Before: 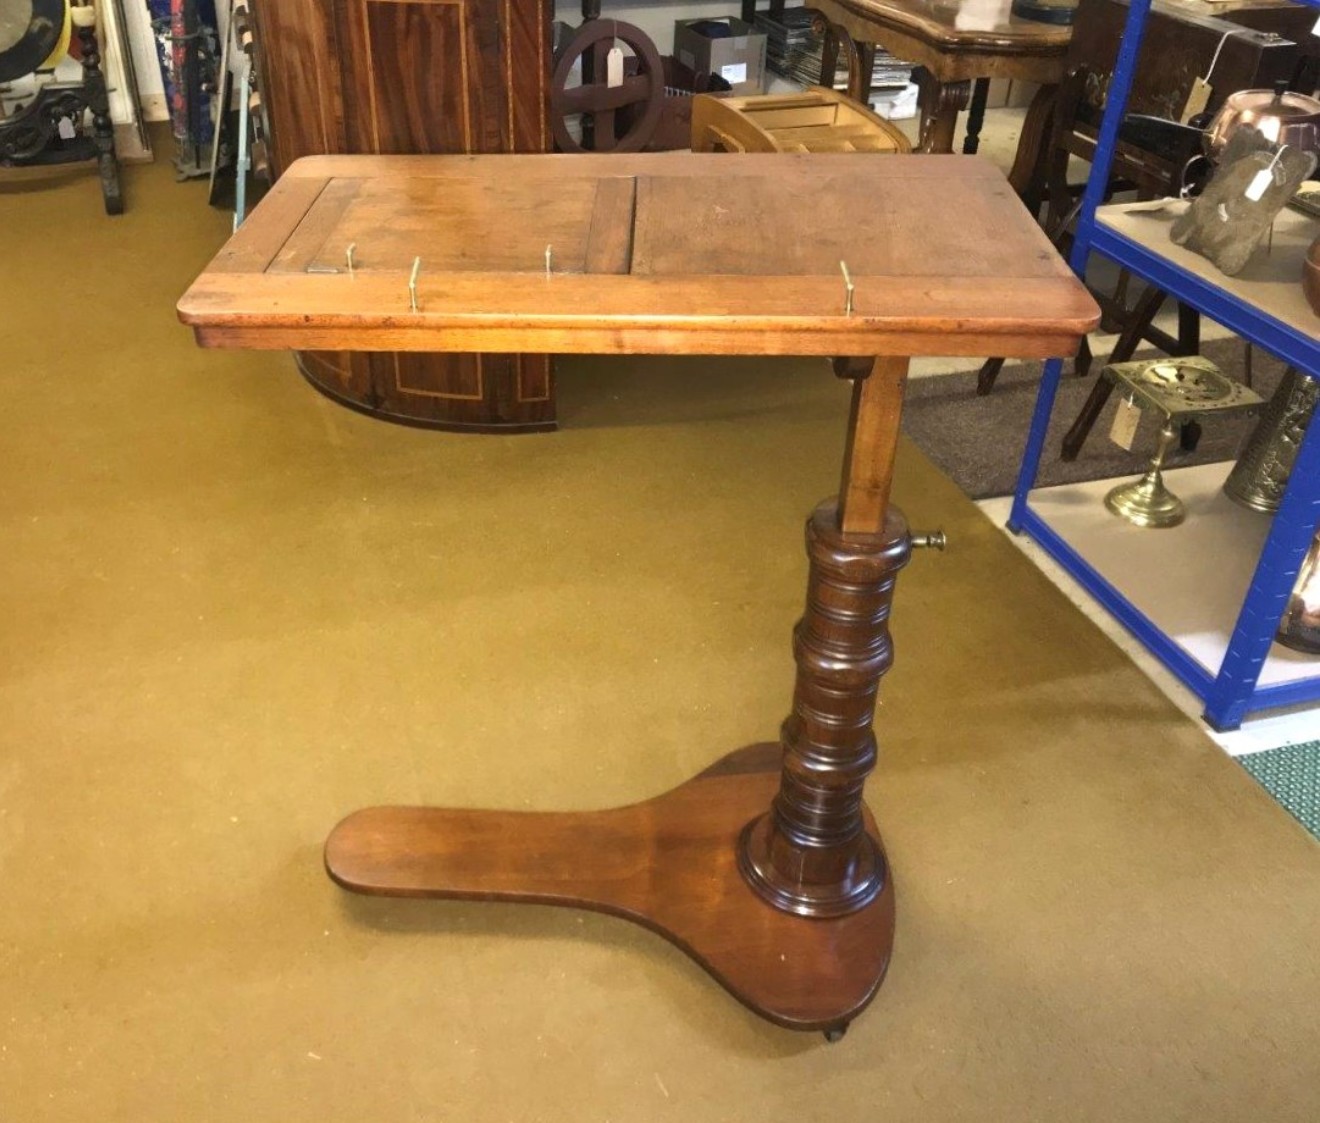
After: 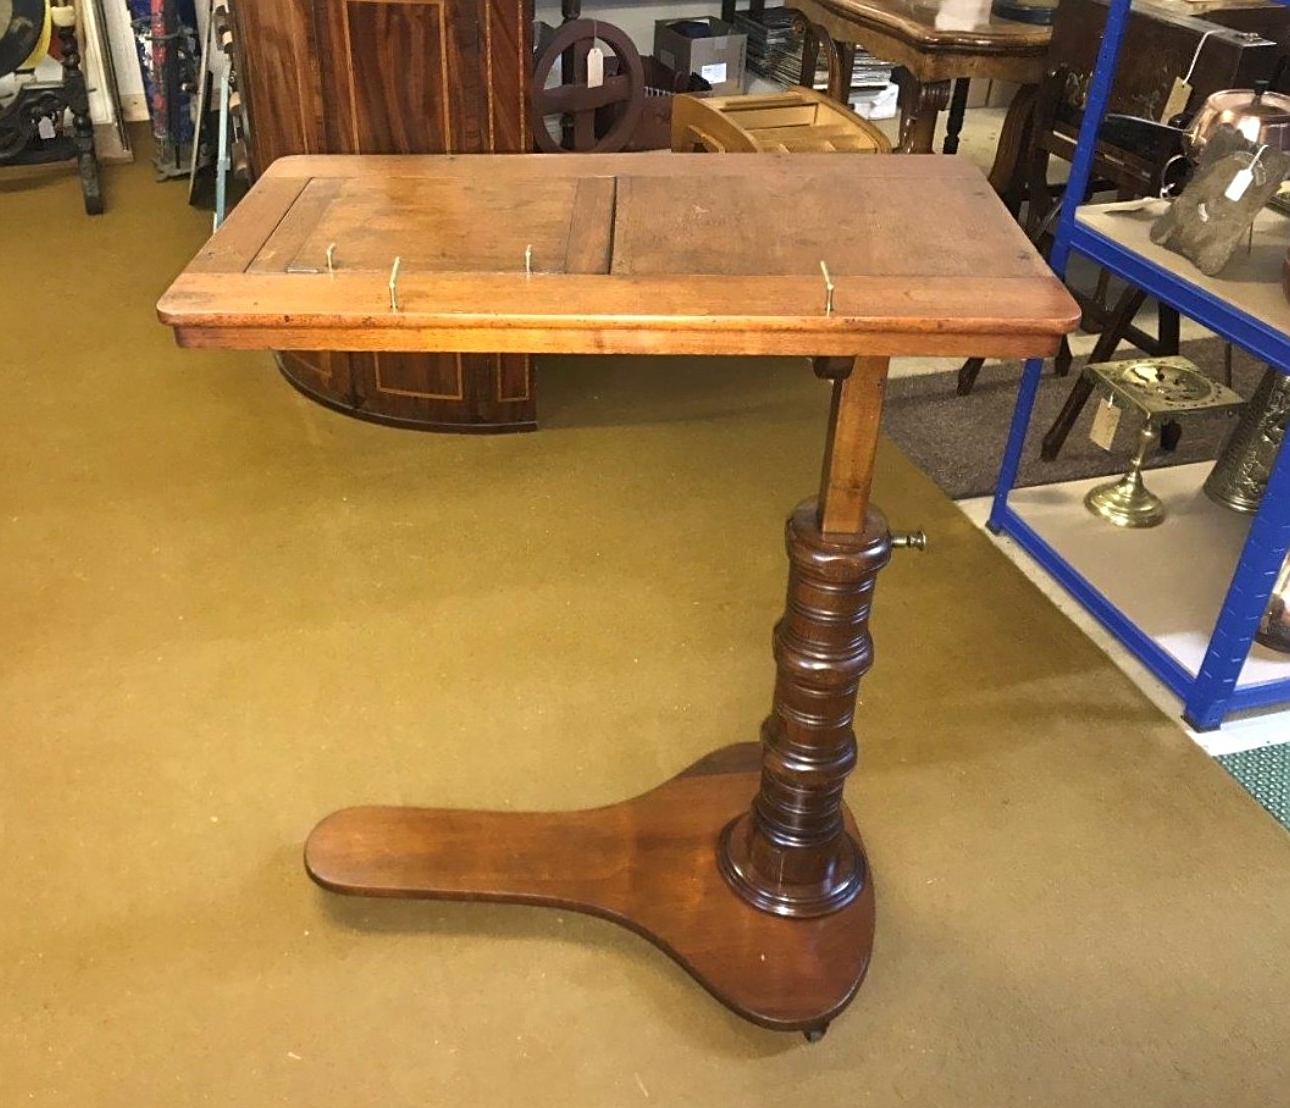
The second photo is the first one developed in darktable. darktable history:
crop and rotate: left 1.549%, right 0.692%, bottom 1.302%
sharpen: on, module defaults
